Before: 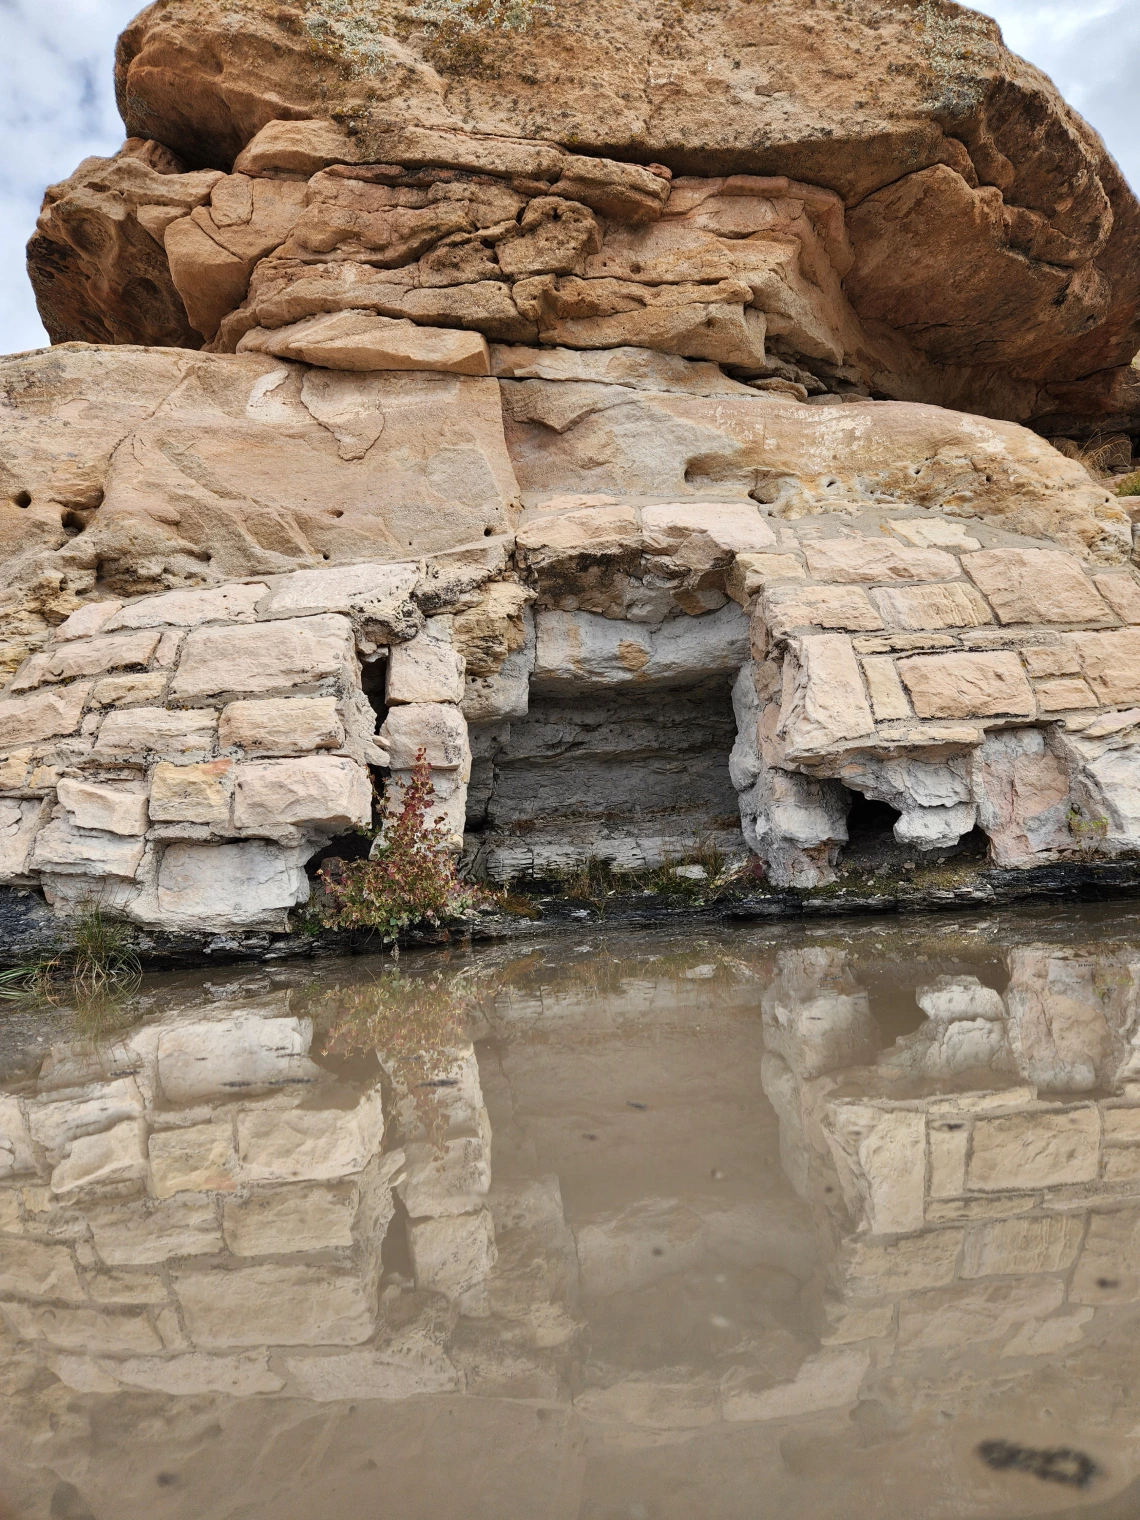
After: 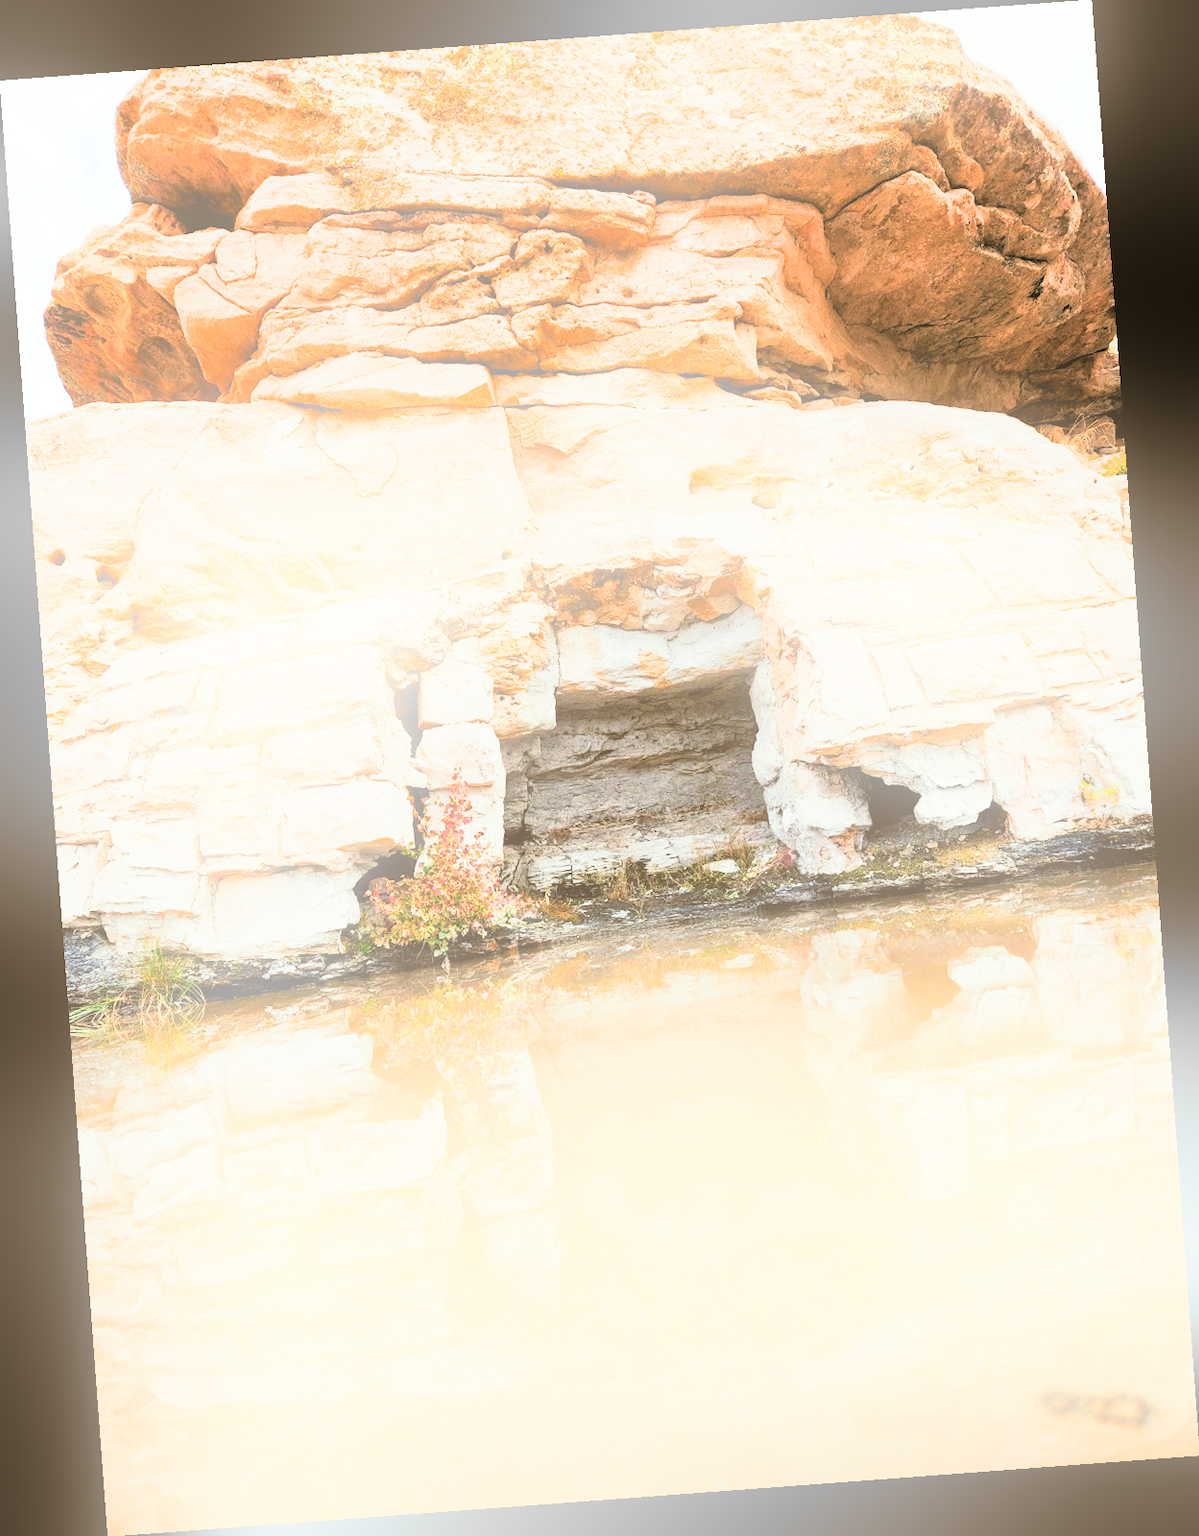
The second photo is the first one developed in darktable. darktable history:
split-toning: shadows › hue 37.98°, highlights › hue 185.58°, balance -55.261
bloom: on, module defaults
exposure: black level correction 0.005, exposure 2.084 EV, compensate highlight preservation false
rotate and perspective: rotation -4.25°, automatic cropping off
white balance: red 1.045, blue 0.932
shadows and highlights: low approximation 0.01, soften with gaussian
haze removal: strength -0.05
filmic rgb: black relative exposure -7.5 EV, white relative exposure 5 EV, hardness 3.31, contrast 1.3, contrast in shadows safe
